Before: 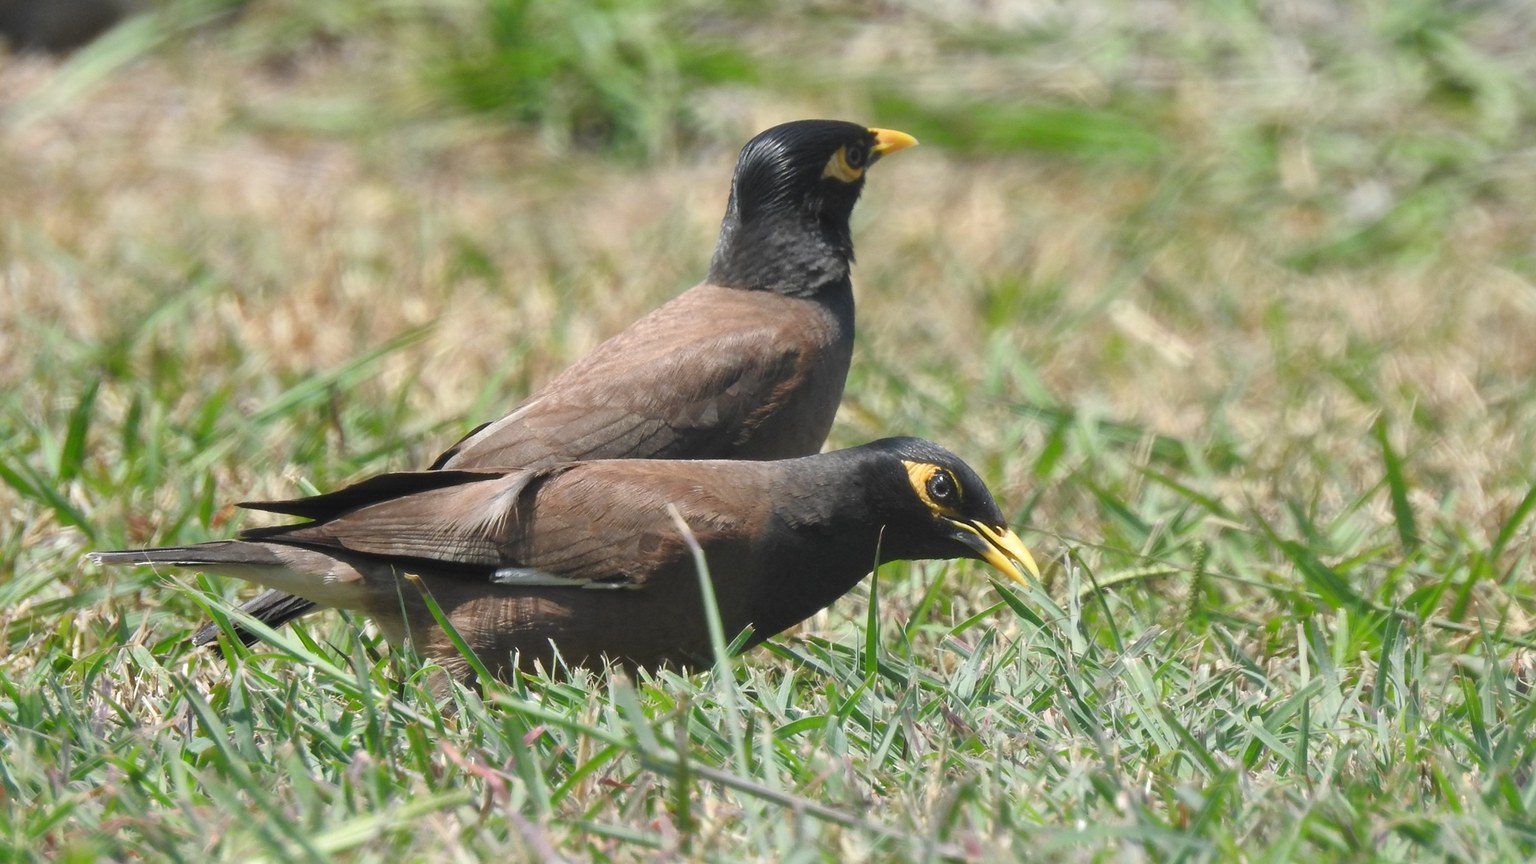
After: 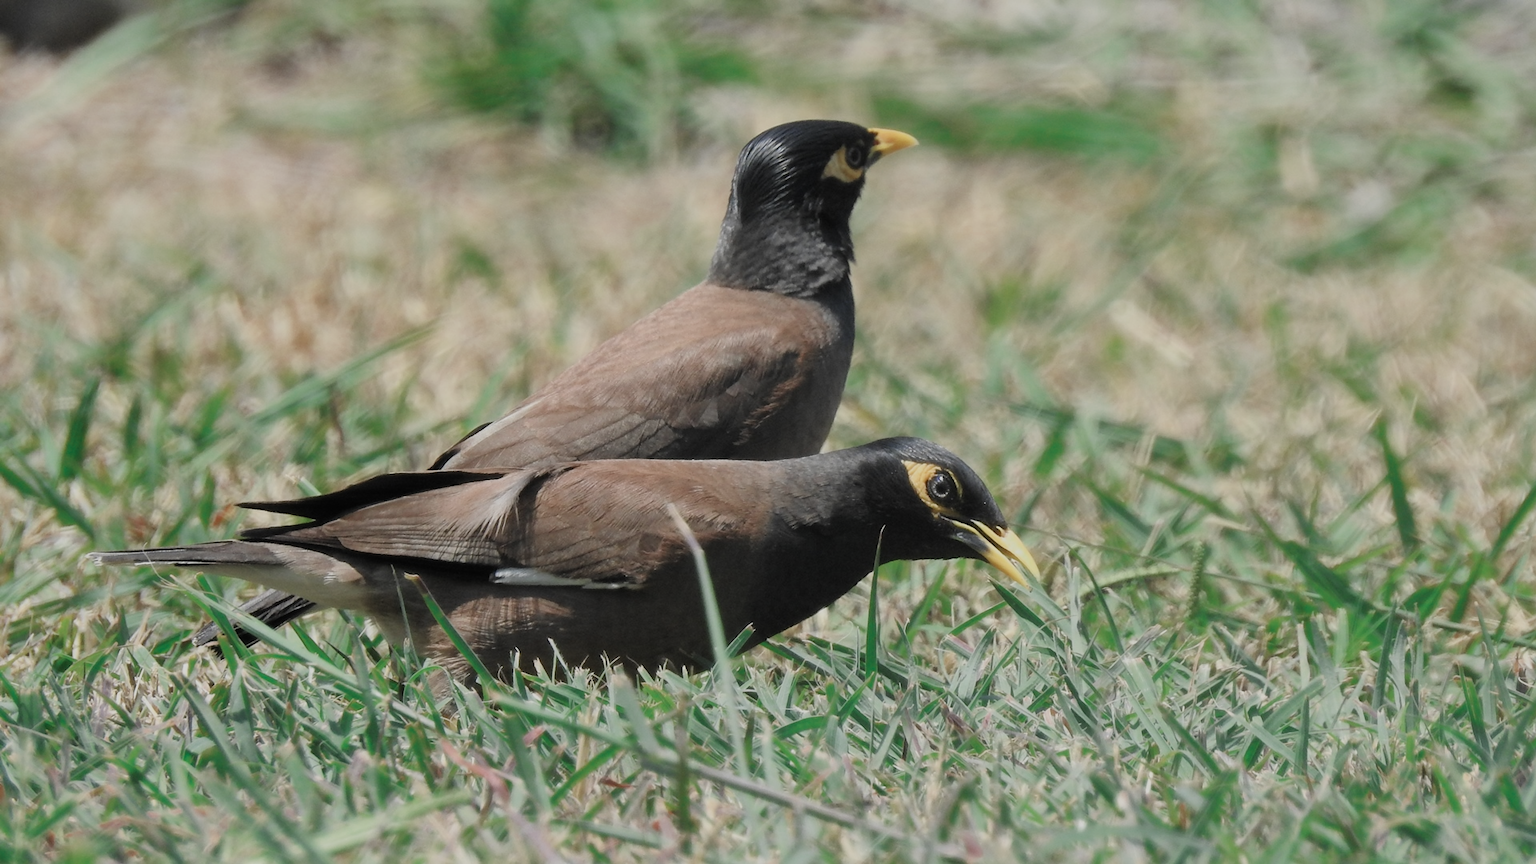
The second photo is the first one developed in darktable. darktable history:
filmic rgb: black relative exposure -7.65 EV, white relative exposure 4.56 EV, hardness 3.61, color science v6 (2022), iterations of high-quality reconstruction 0
exposure: exposure -0.055 EV, compensate highlight preservation false
color zones: curves: ch0 [(0, 0.5) (0.125, 0.4) (0.25, 0.5) (0.375, 0.4) (0.5, 0.4) (0.625, 0.6) (0.75, 0.6) (0.875, 0.5)]; ch1 [(0, 0.35) (0.125, 0.45) (0.25, 0.35) (0.375, 0.35) (0.5, 0.35) (0.625, 0.35) (0.75, 0.45) (0.875, 0.35)]; ch2 [(0, 0.6) (0.125, 0.5) (0.25, 0.5) (0.375, 0.6) (0.5, 0.6) (0.625, 0.5) (0.75, 0.5) (0.875, 0.5)]
